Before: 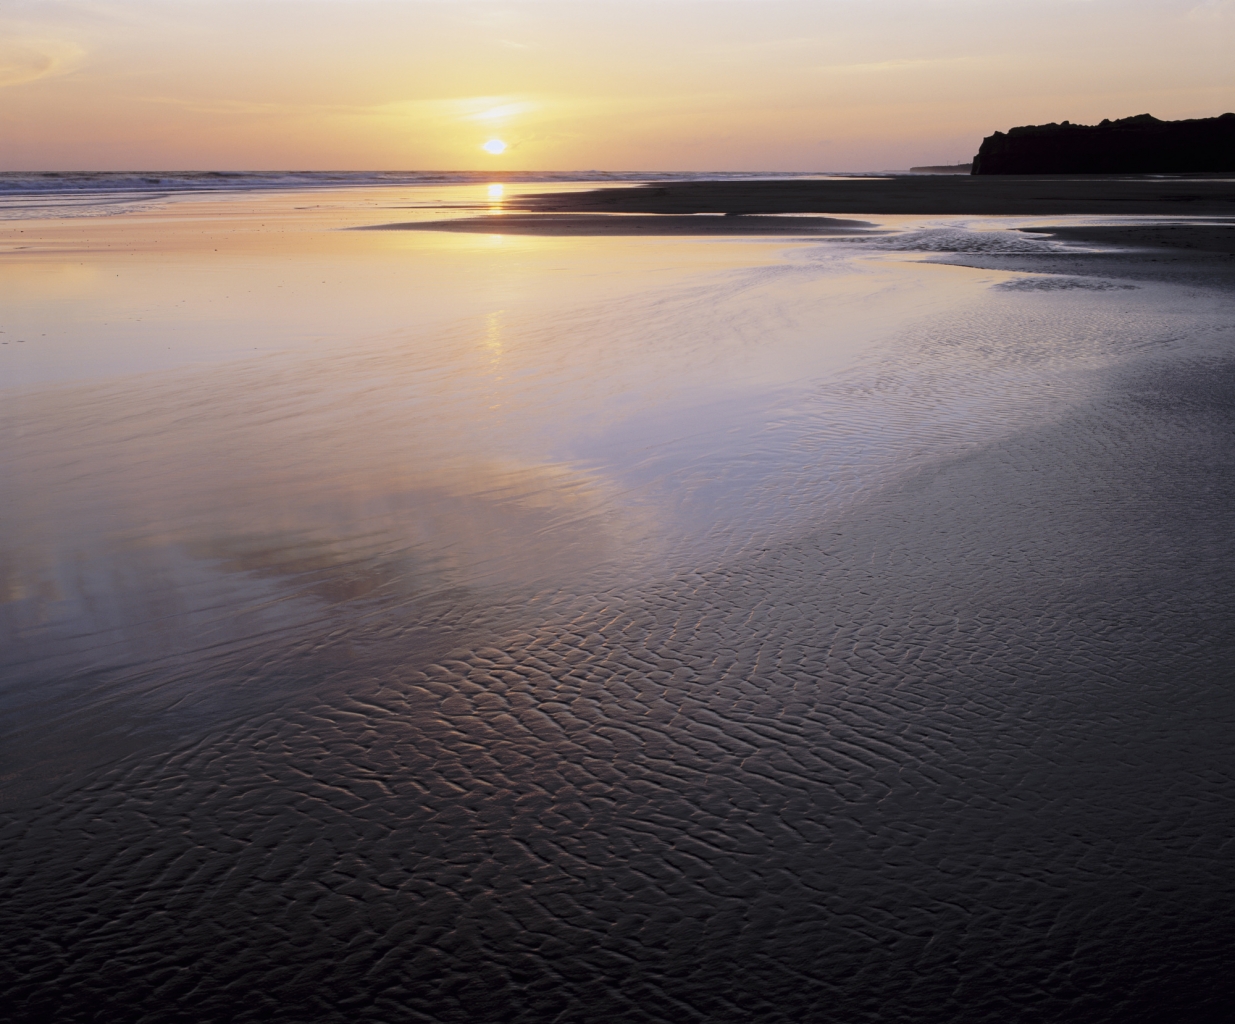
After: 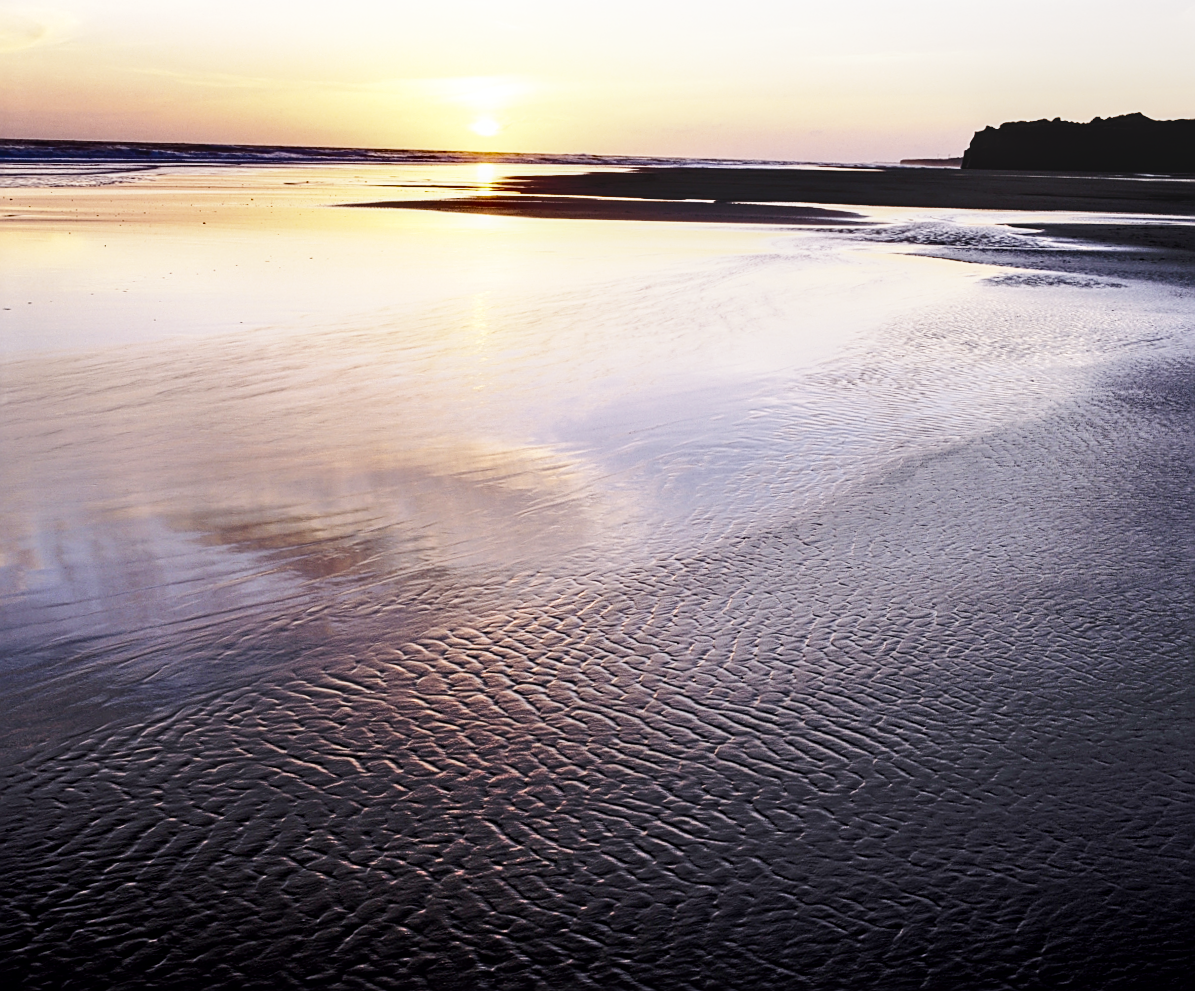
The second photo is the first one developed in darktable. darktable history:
shadows and highlights: white point adjustment 0.083, highlights -70.93, soften with gaussian
base curve: curves: ch0 [(0, 0) (0.007, 0.004) (0.027, 0.03) (0.046, 0.07) (0.207, 0.54) (0.442, 0.872) (0.673, 0.972) (1, 1)], preserve colors none
exposure: exposure 0.2 EV, compensate highlight preservation false
crop and rotate: angle -1.58°
sharpen: on, module defaults
contrast brightness saturation: contrast 0.08, saturation 0.019
local contrast: on, module defaults
